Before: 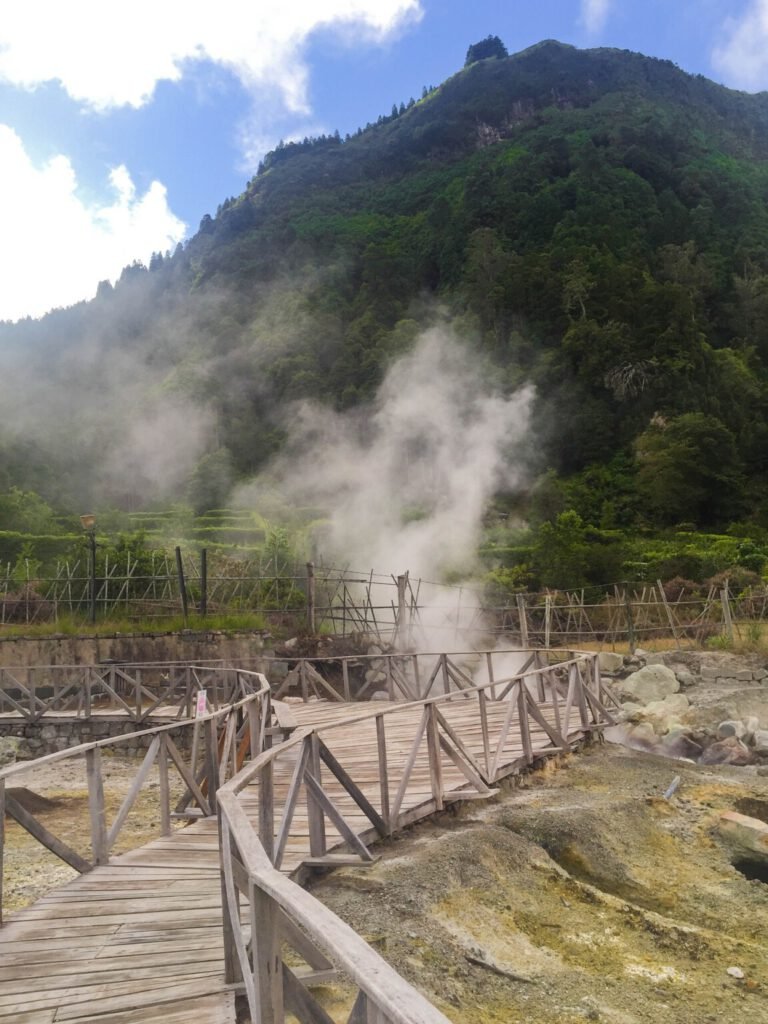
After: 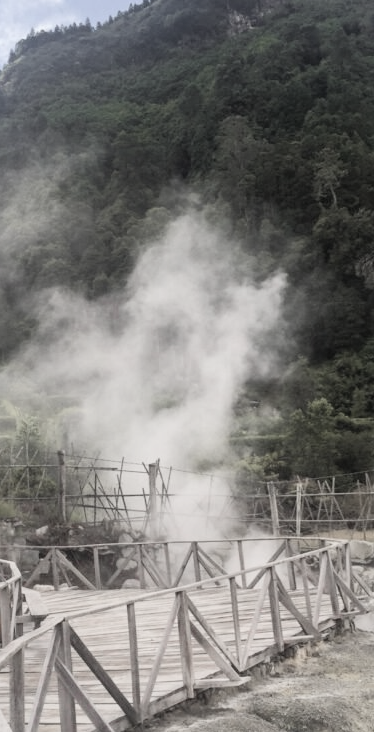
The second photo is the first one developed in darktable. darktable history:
tone curve: curves: ch0 [(0, 0) (0.004, 0.001) (0.133, 0.151) (0.325, 0.399) (0.475, 0.579) (0.832, 0.902) (1, 1)], color space Lab, independent channels, preserve colors none
color zones: curves: ch1 [(0, 0.34) (0.143, 0.164) (0.286, 0.152) (0.429, 0.176) (0.571, 0.173) (0.714, 0.188) (0.857, 0.199) (1, 0.34)]
crop: left 32.479%, top 11.006%, right 18.798%, bottom 17.483%
